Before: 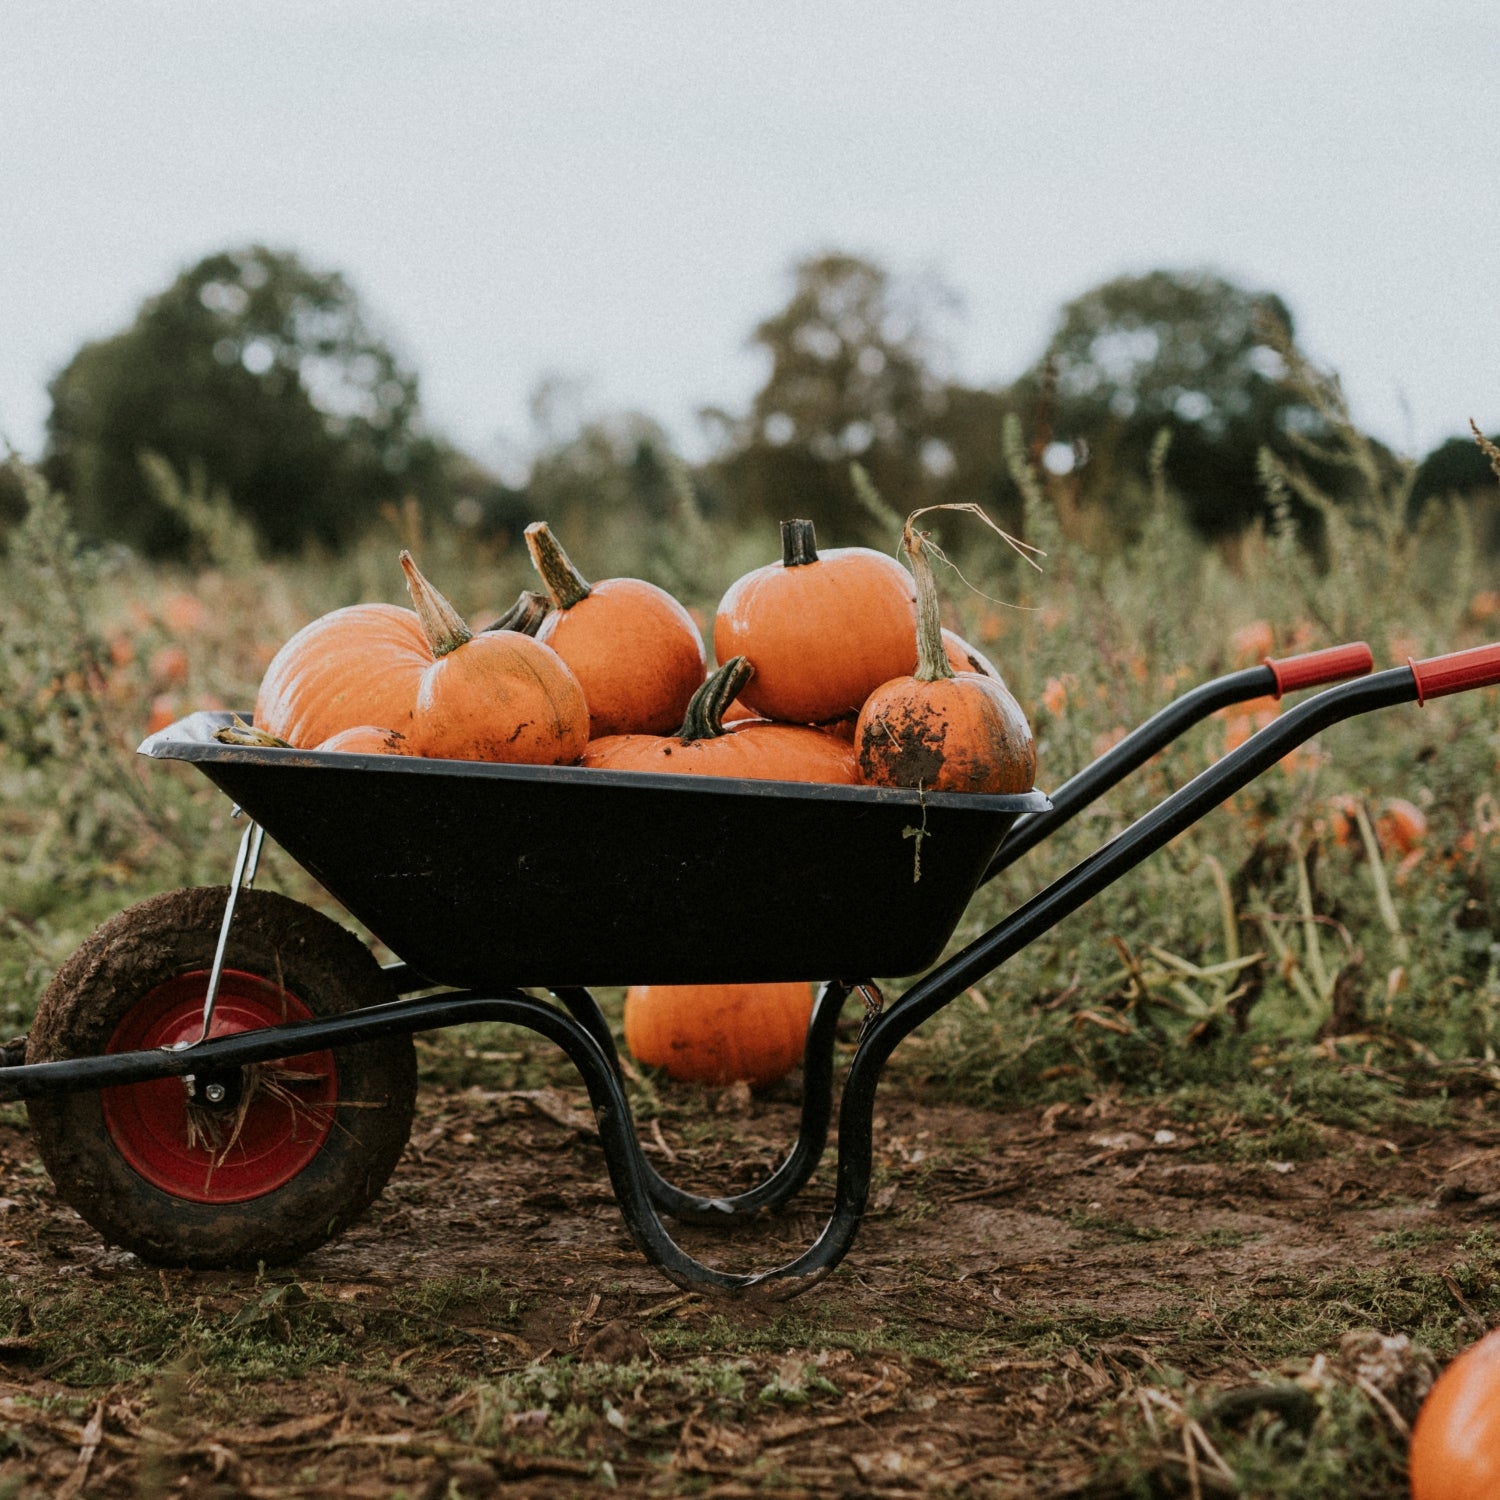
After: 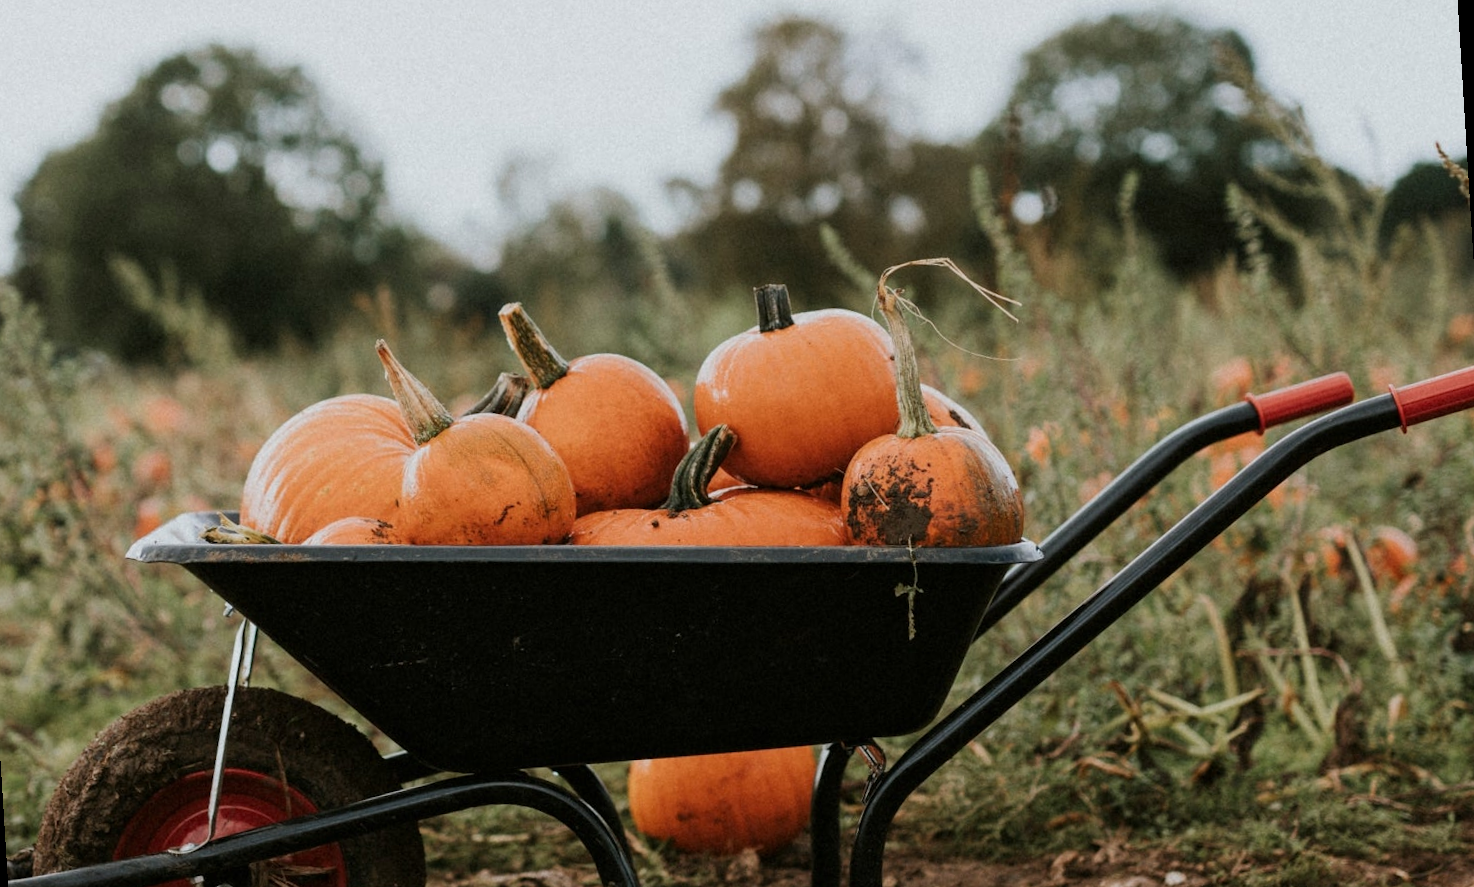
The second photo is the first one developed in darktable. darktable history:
crop: top 11.166%, bottom 22.168%
rotate and perspective: rotation -3.52°, crop left 0.036, crop right 0.964, crop top 0.081, crop bottom 0.919
